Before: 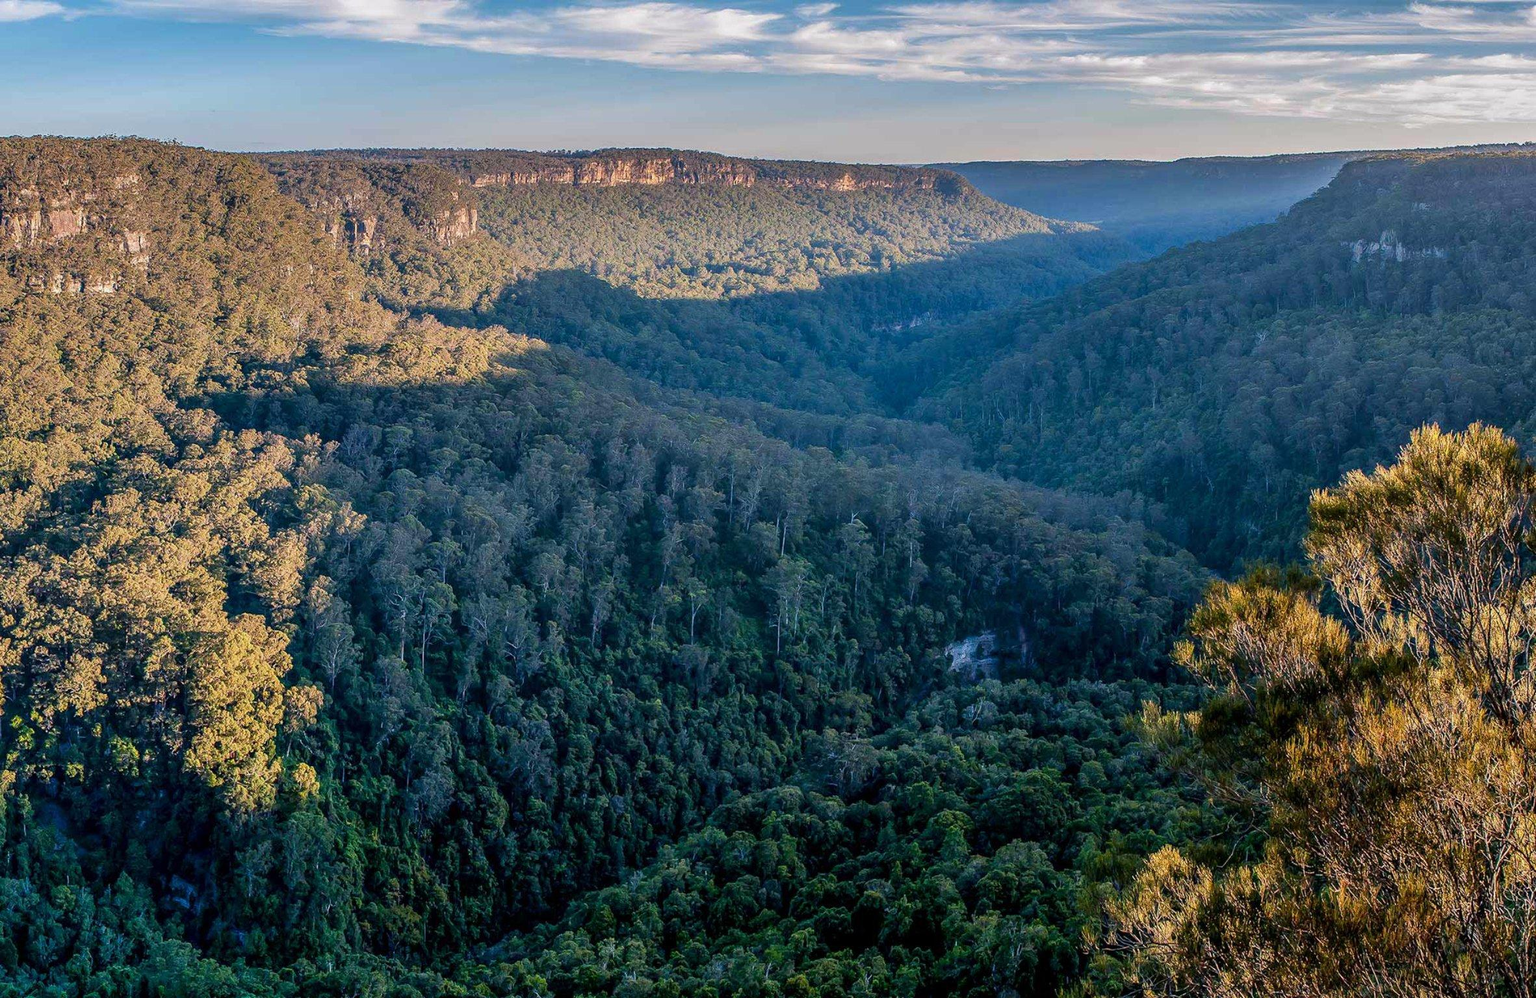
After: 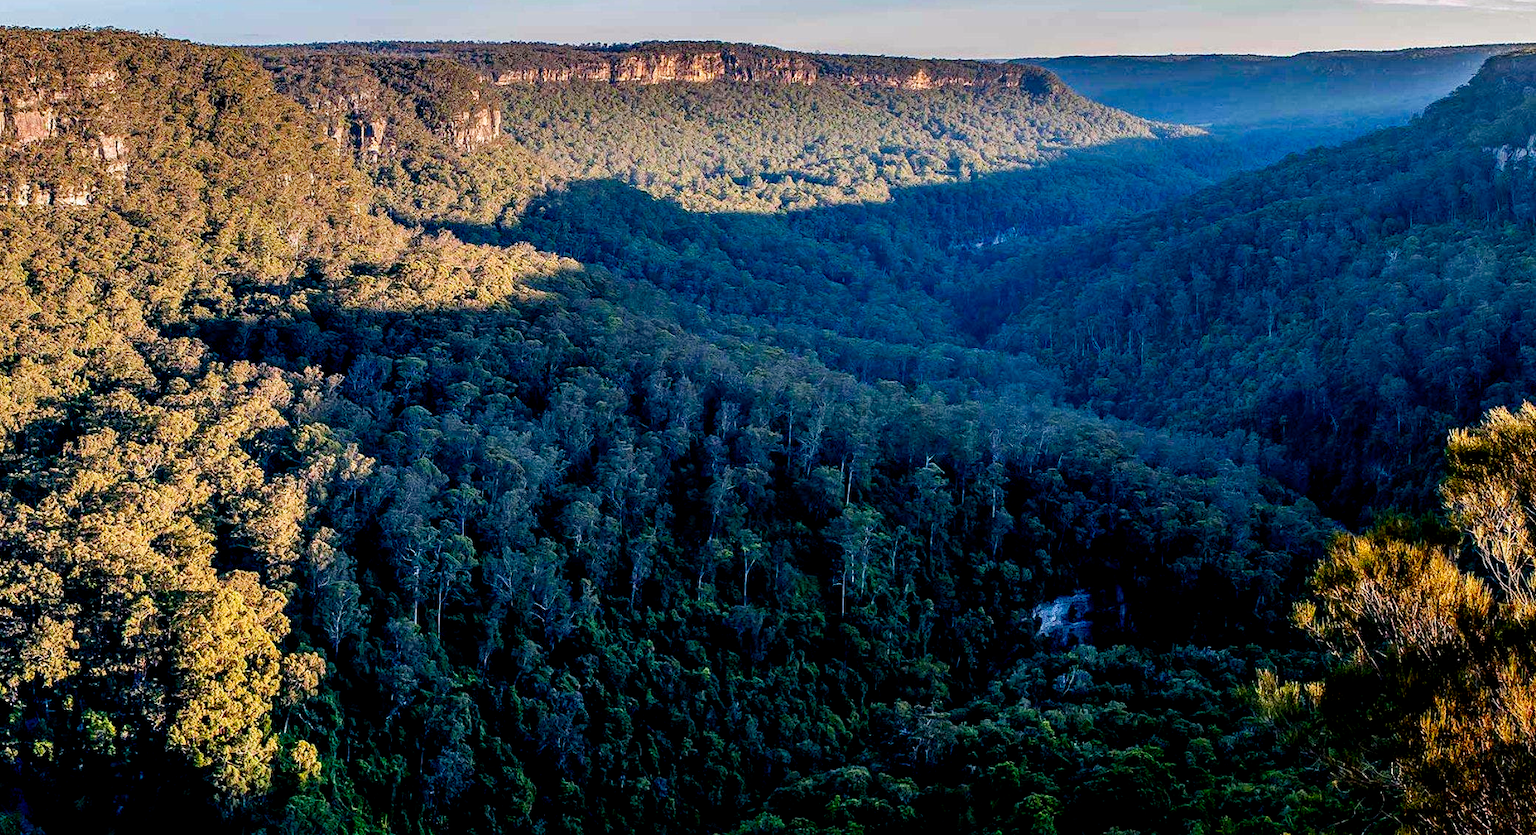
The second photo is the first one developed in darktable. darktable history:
exposure: black level correction 0.005, exposure 0.001 EV, compensate highlight preservation false
filmic rgb: black relative exposure -5.5 EV, white relative exposure 2.5 EV, threshold 3 EV, target black luminance 0%, hardness 4.51, latitude 67.35%, contrast 1.453, shadows ↔ highlights balance -3.52%, preserve chrominance no, color science v4 (2020), contrast in shadows soft, enable highlight reconstruction true
crop and rotate: left 2.425%, top 11.305%, right 9.6%, bottom 15.08%
